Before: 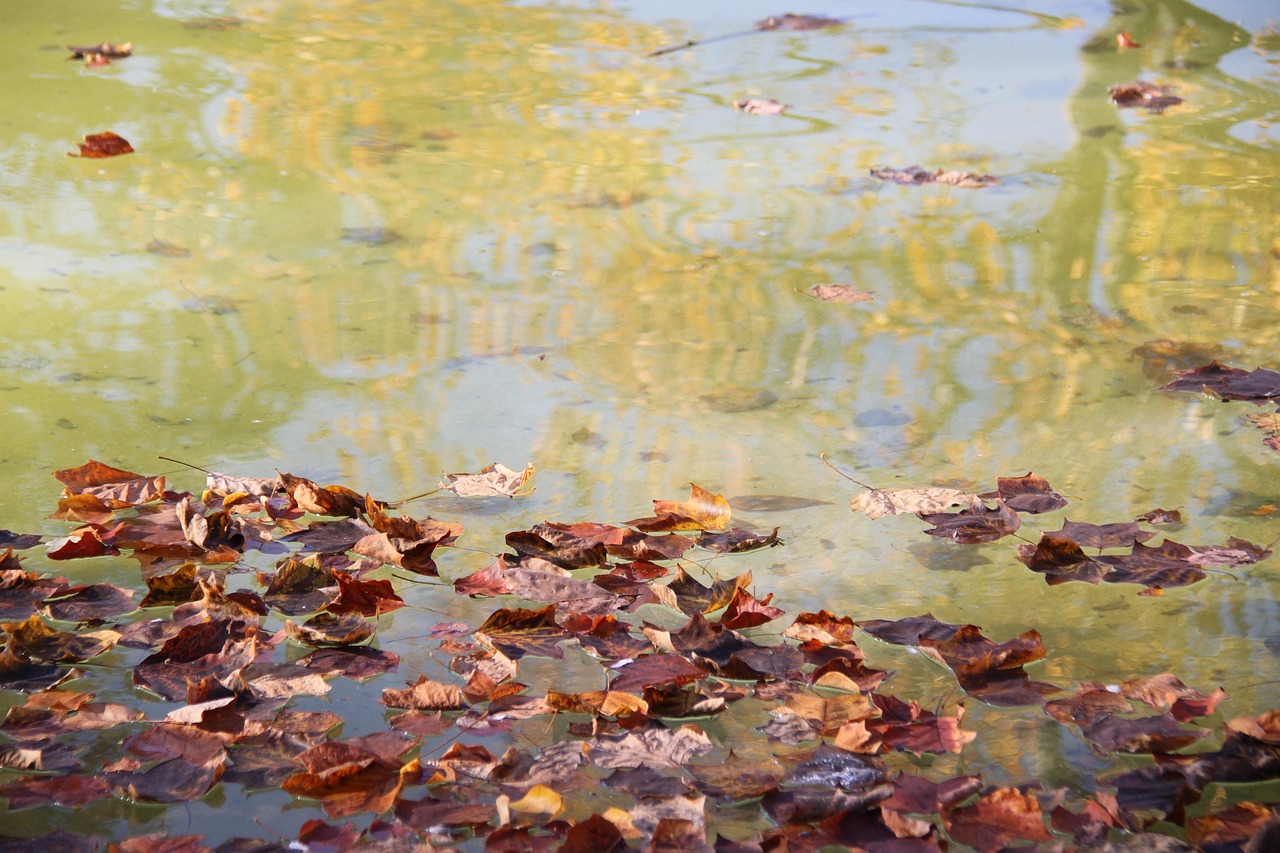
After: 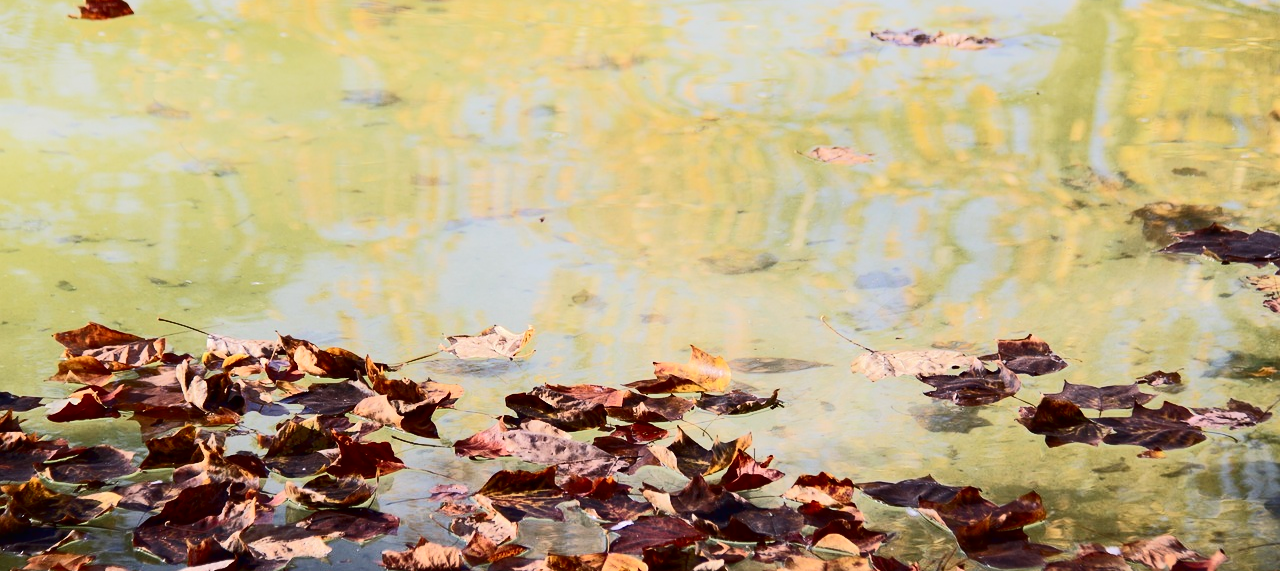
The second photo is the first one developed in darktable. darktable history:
crop: top 16.229%, bottom 16.716%
tone curve: curves: ch0 [(0, 0) (0.003, 0.002) (0.011, 0.004) (0.025, 0.005) (0.044, 0.009) (0.069, 0.013) (0.1, 0.017) (0.136, 0.036) (0.177, 0.066) (0.224, 0.102) (0.277, 0.143) (0.335, 0.197) (0.399, 0.268) (0.468, 0.389) (0.543, 0.549) (0.623, 0.714) (0.709, 0.801) (0.801, 0.854) (0.898, 0.9) (1, 1)], color space Lab, independent channels, preserve colors none
exposure: compensate highlight preservation false
